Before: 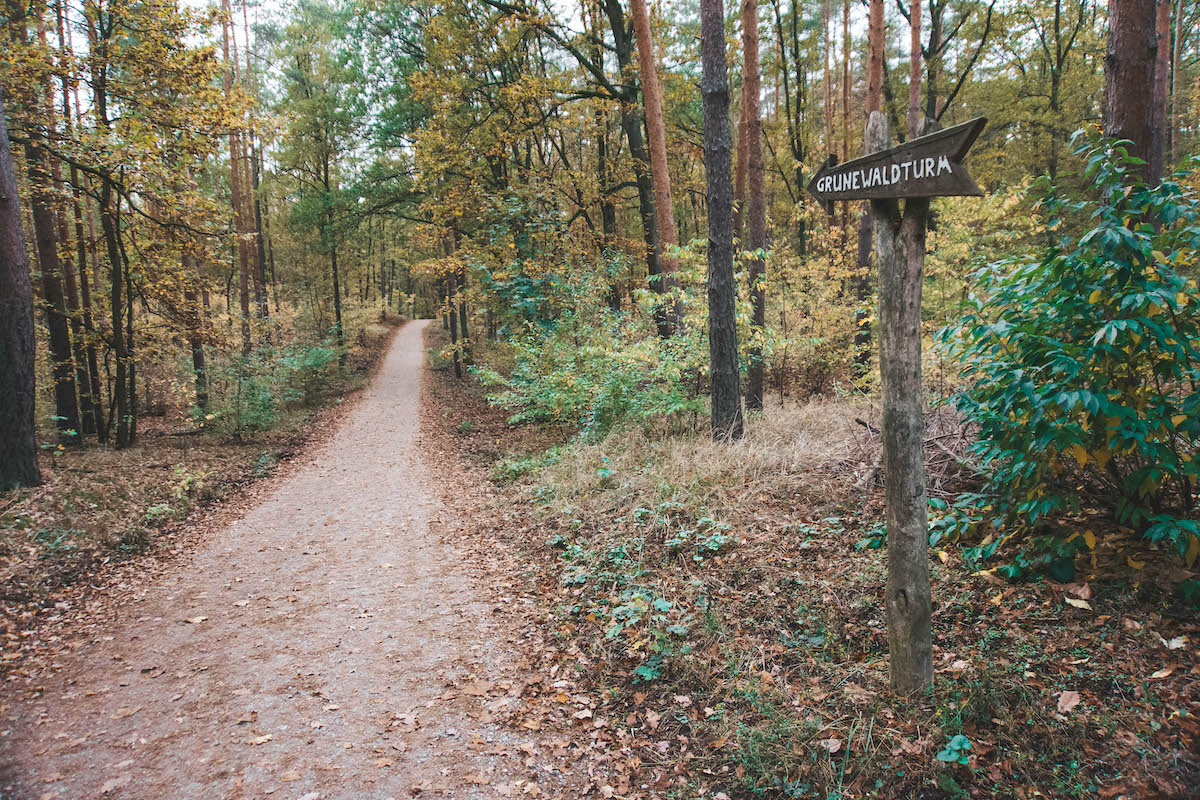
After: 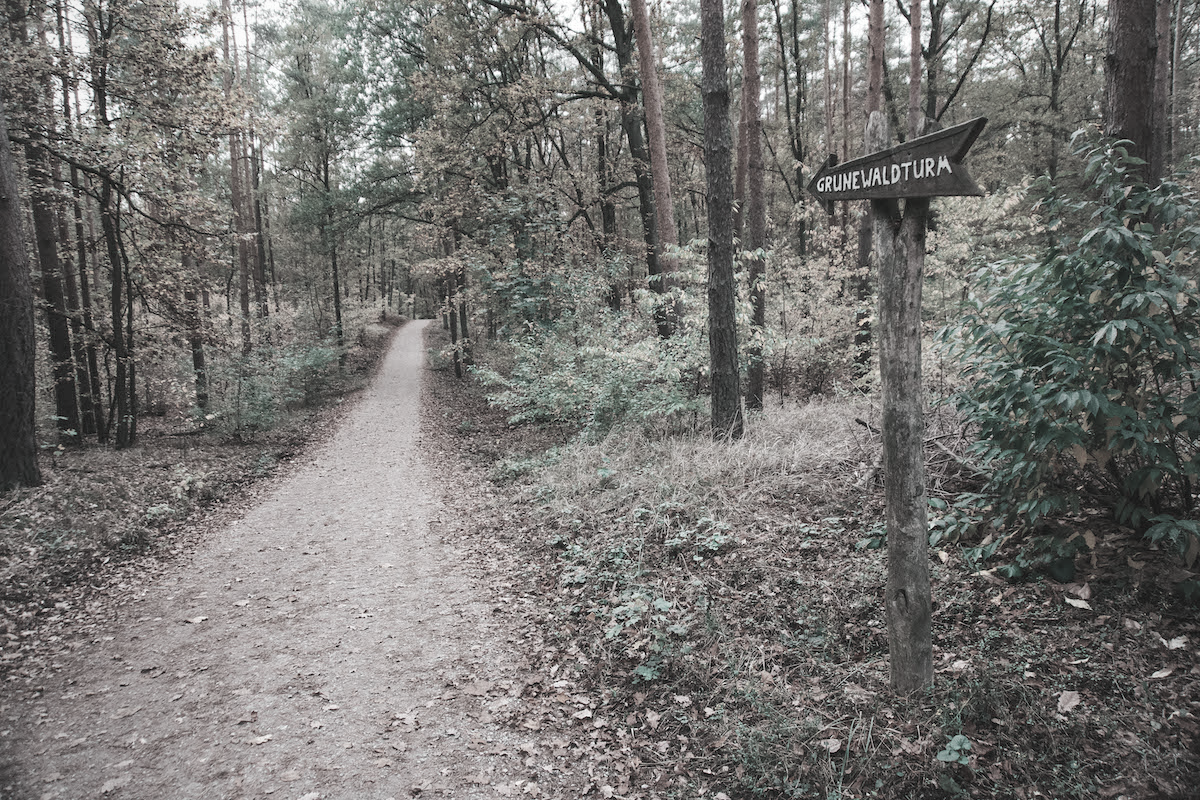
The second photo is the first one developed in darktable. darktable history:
vignetting: brightness -0.167
exposure: compensate highlight preservation false
color contrast: green-magenta contrast 0.3, blue-yellow contrast 0.15
